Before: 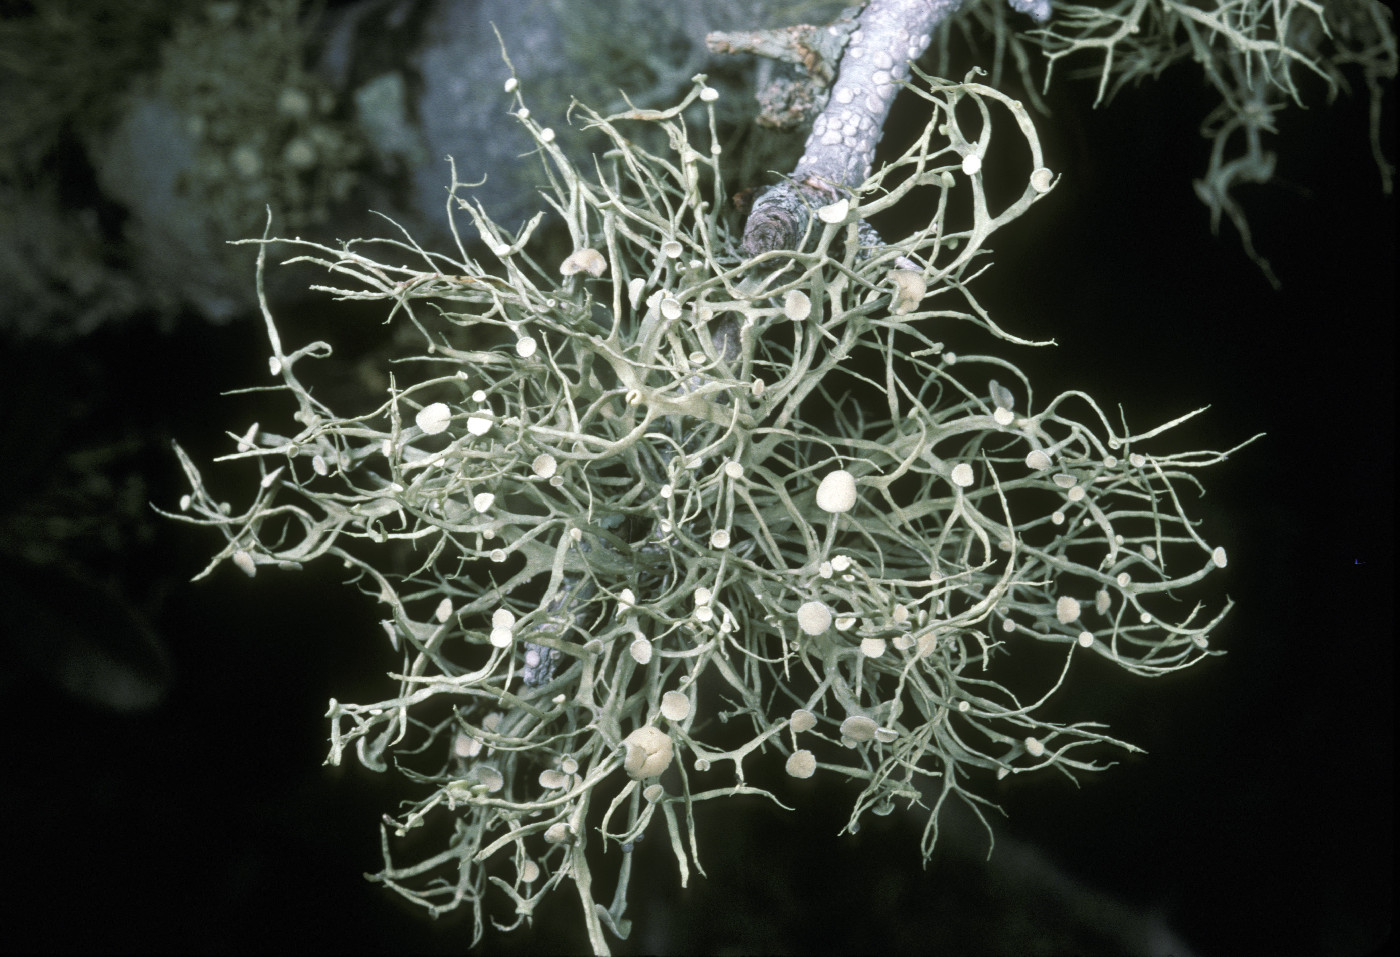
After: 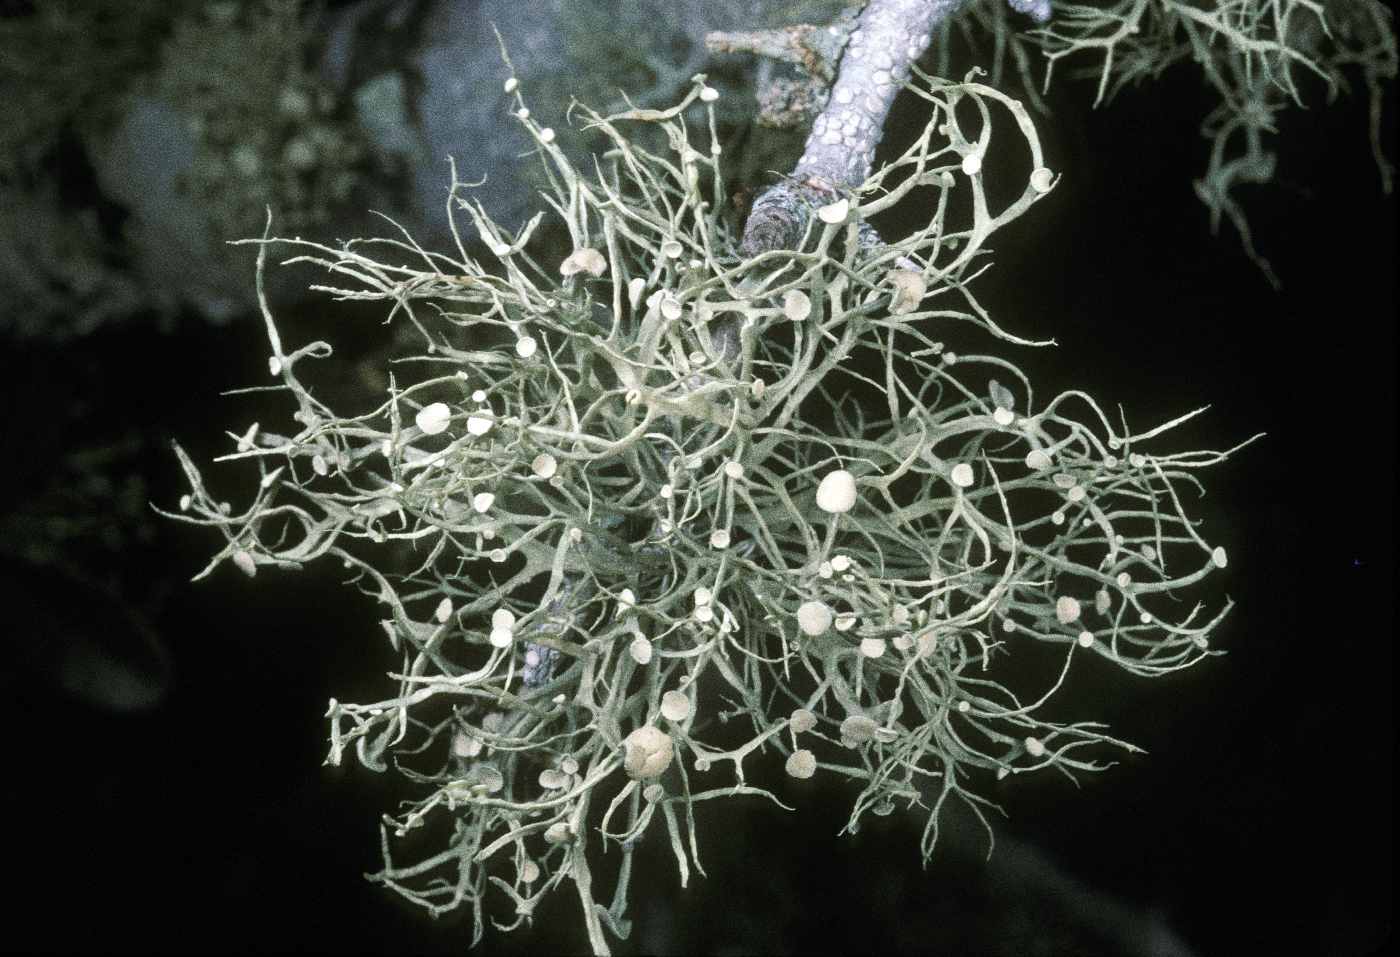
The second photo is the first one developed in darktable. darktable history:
grain: strength 49.07%
white balance: emerald 1
tone equalizer: on, module defaults
